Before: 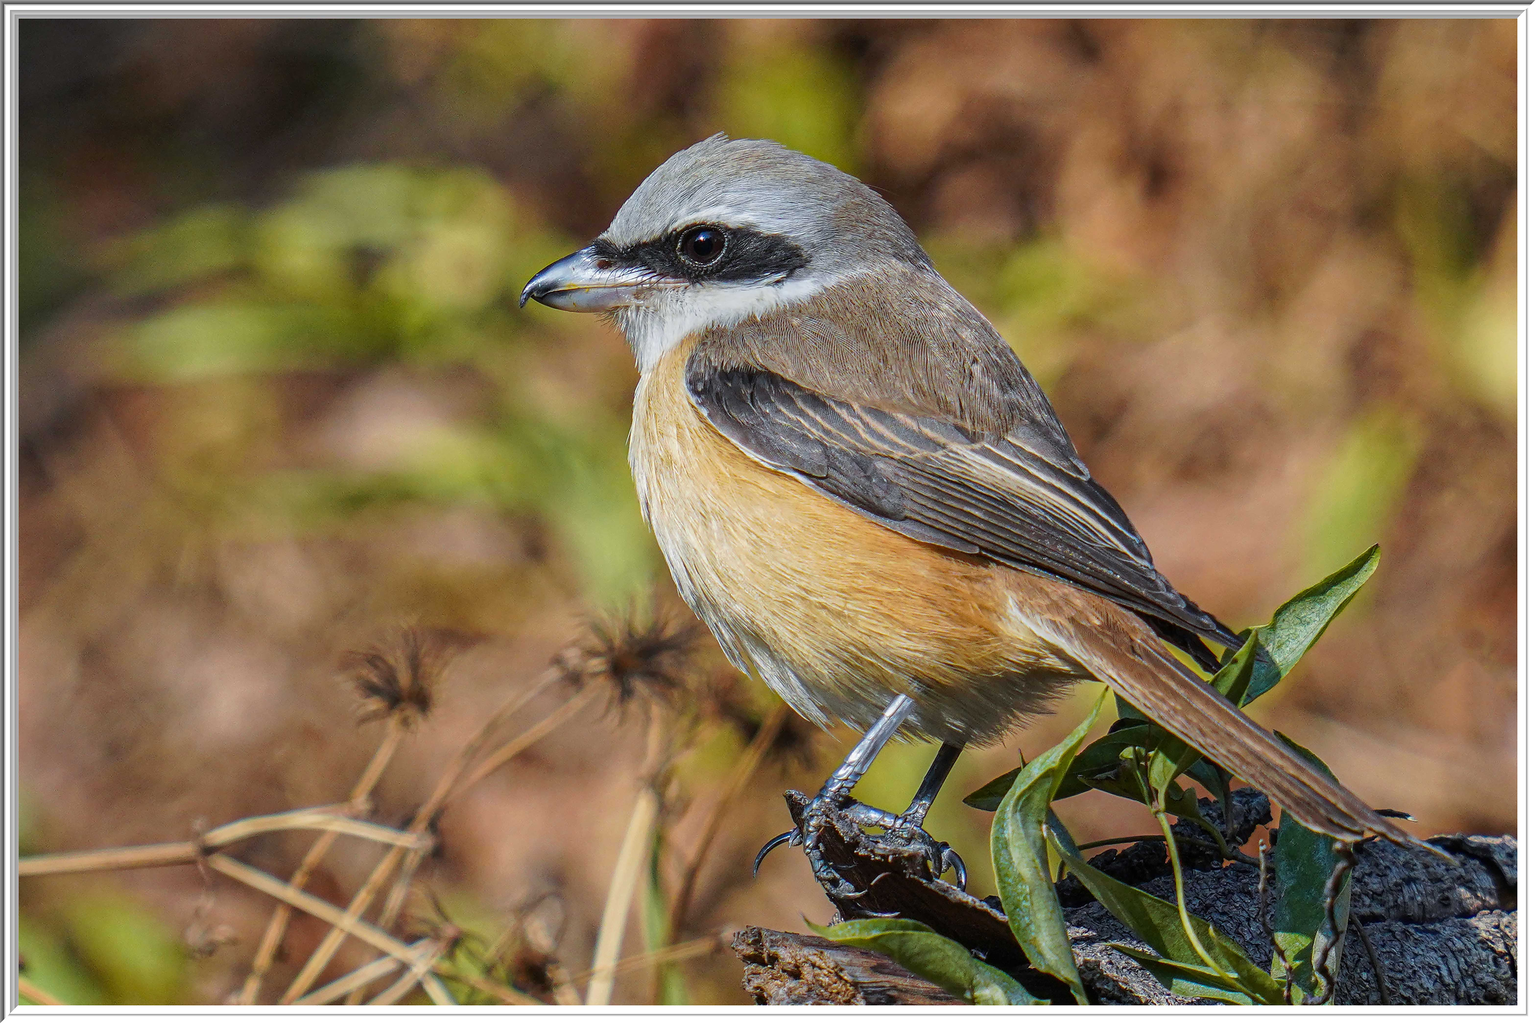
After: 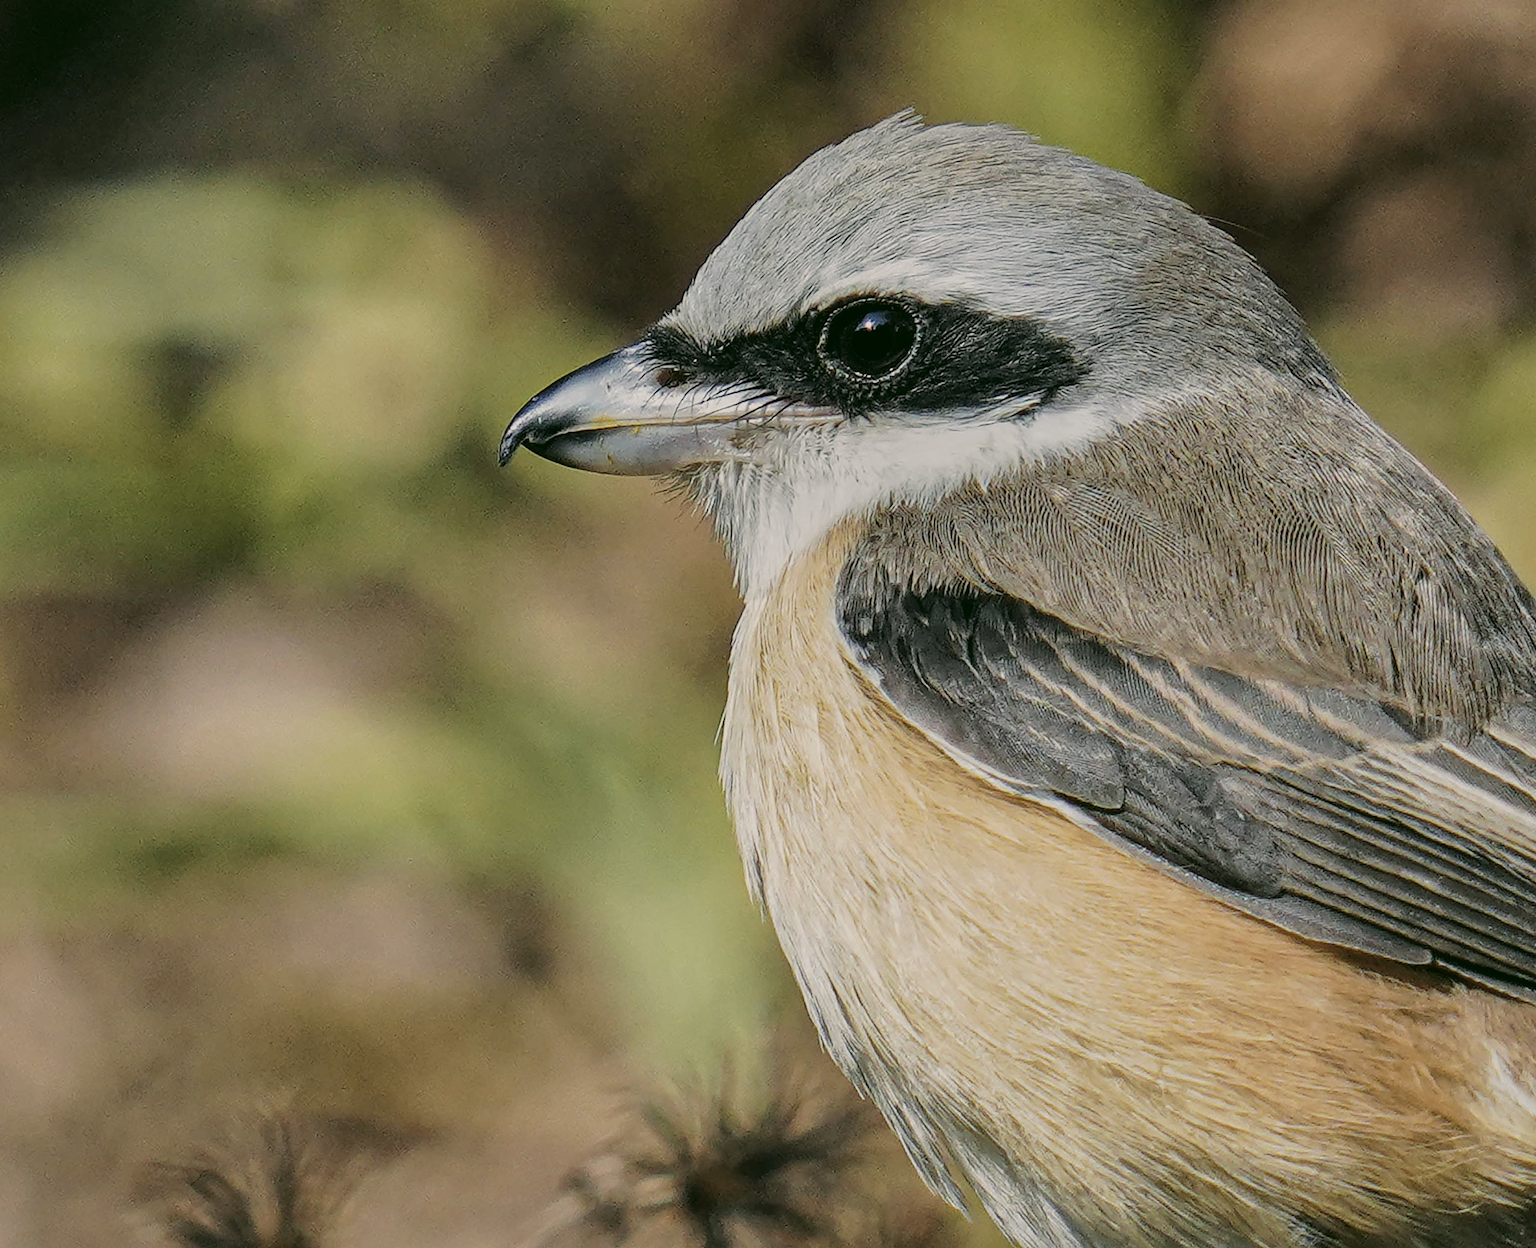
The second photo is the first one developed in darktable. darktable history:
color correction: highlights a* 4.02, highlights b* 4.98, shadows a* -7.55, shadows b* 4.98
contrast brightness saturation: contrast -0.05, saturation -0.41
filmic rgb: black relative exposure -7.65 EV, hardness 4.02, contrast 1.1, highlights saturation mix -30%
crop: left 17.835%, top 7.675%, right 32.881%, bottom 32.213%
